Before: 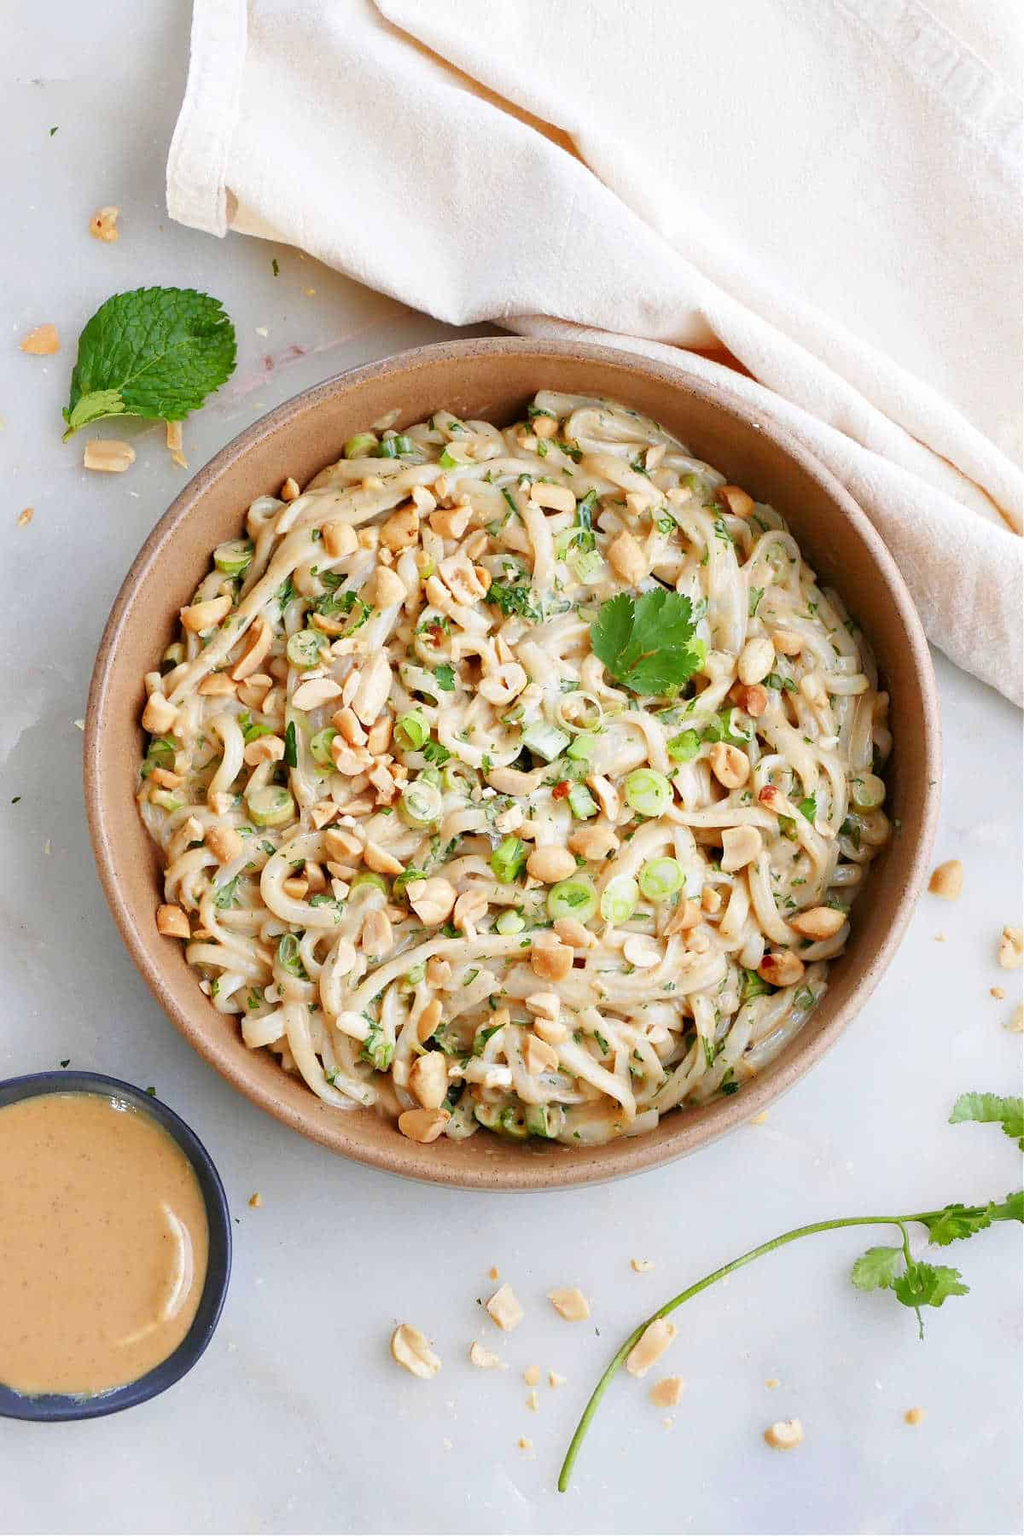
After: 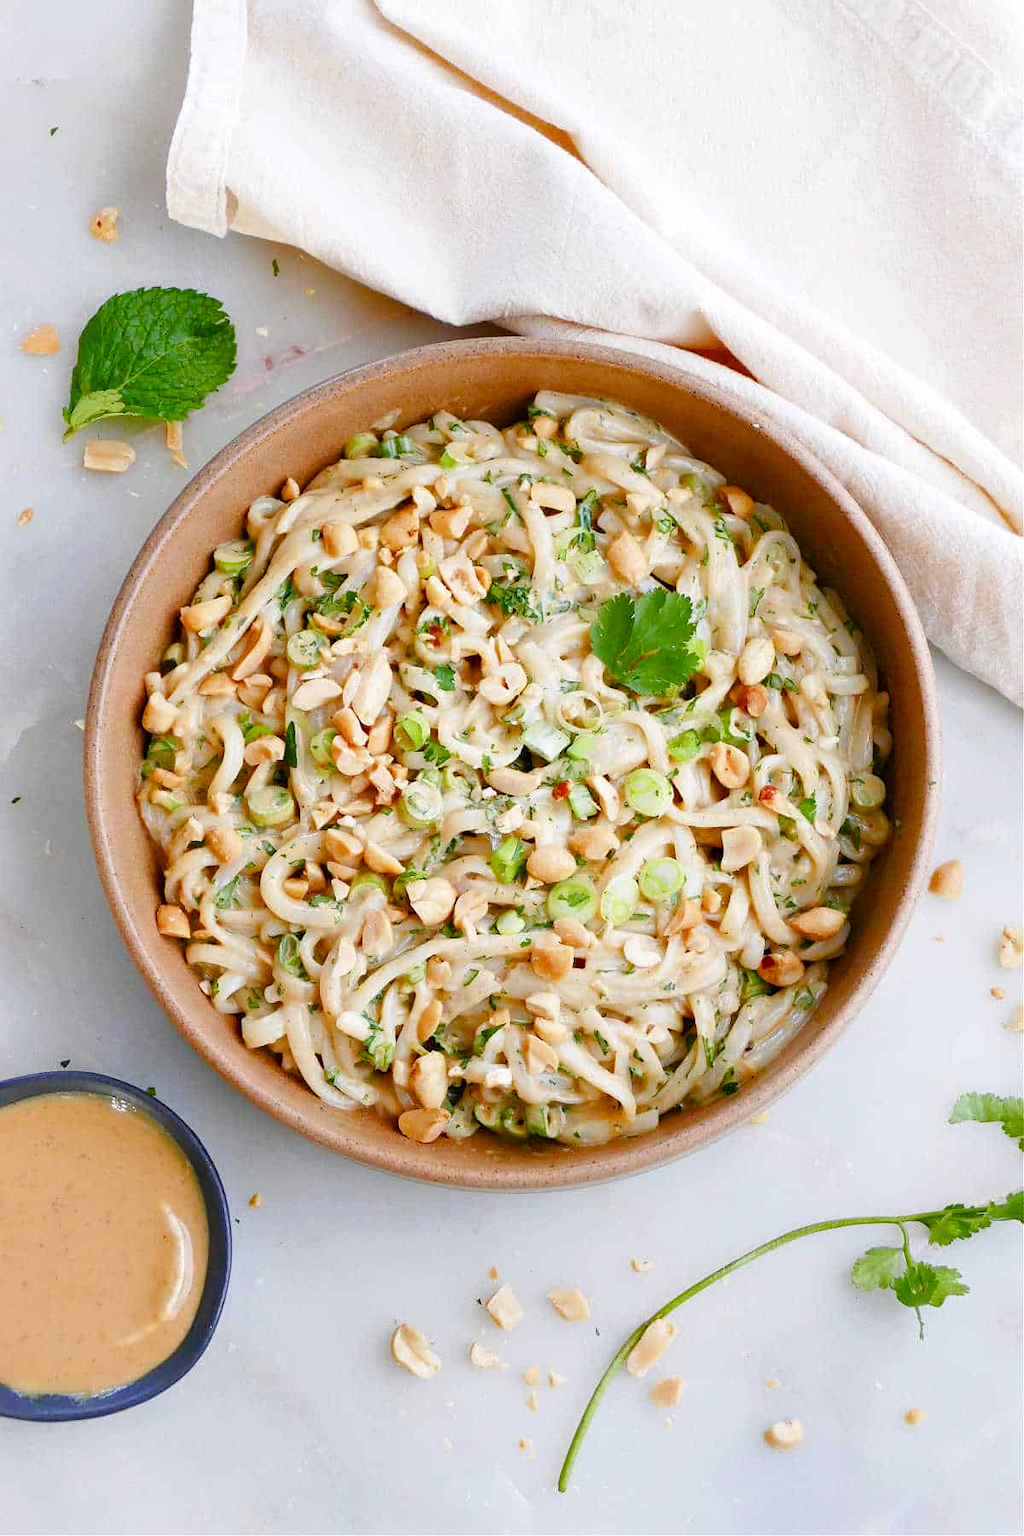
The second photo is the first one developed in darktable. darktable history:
color balance rgb: power › chroma 0.496%, power › hue 258.13°, perceptual saturation grading › global saturation 20%, perceptual saturation grading › highlights -25.415%, perceptual saturation grading › shadows 49.325%
